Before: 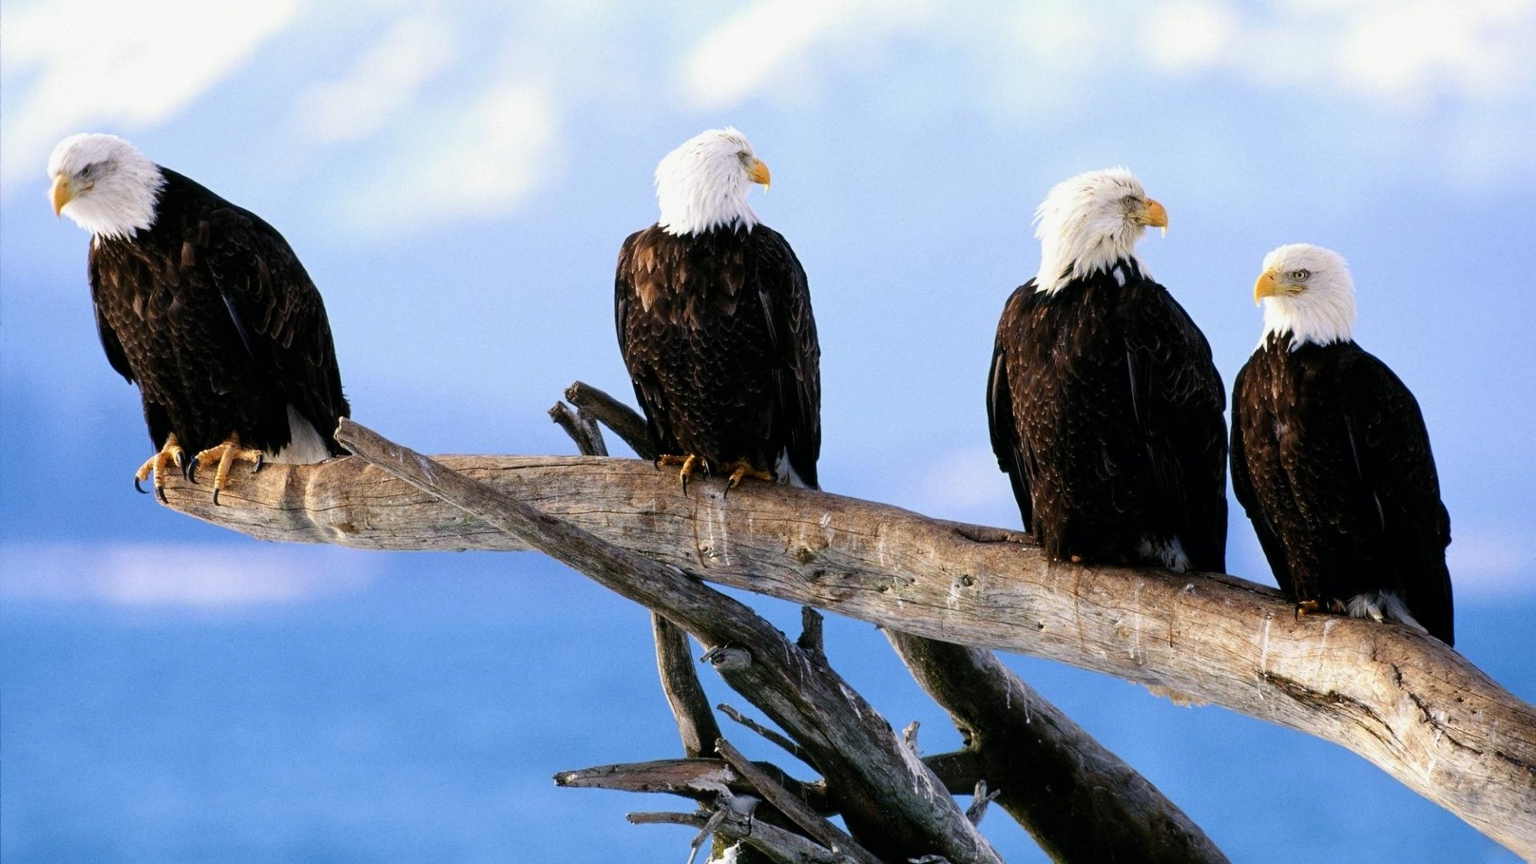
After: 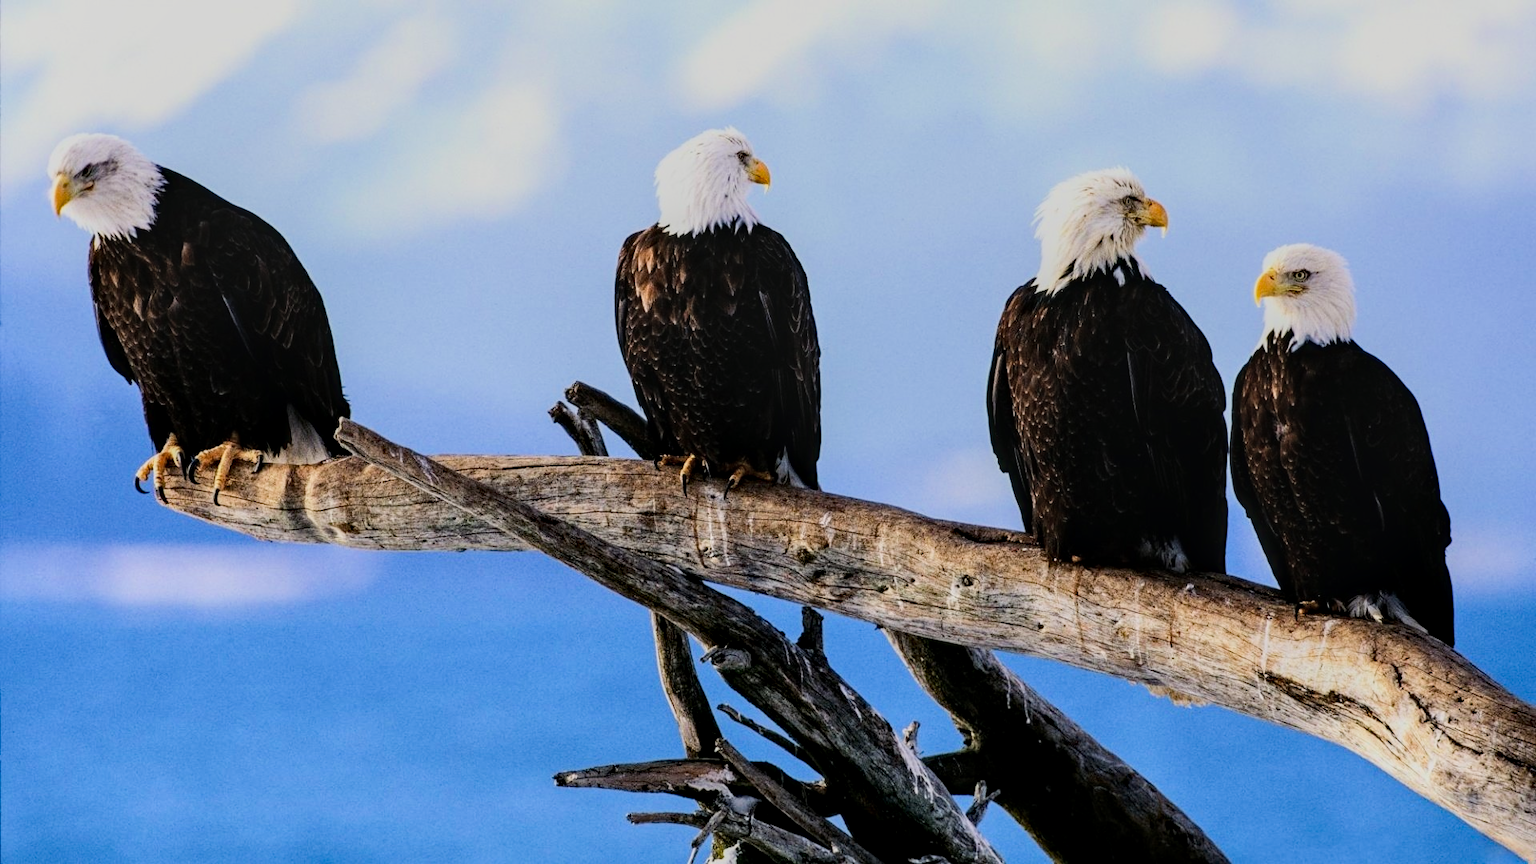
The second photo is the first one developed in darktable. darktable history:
filmic rgb: black relative exposure -16 EV, white relative exposure 6.3 EV, hardness 5.13, contrast 1.344, preserve chrominance RGB euclidean norm, color science v5 (2021), iterations of high-quality reconstruction 10, contrast in shadows safe, contrast in highlights safe
haze removal: strength 0.407, distance 0.219, compatibility mode true, adaptive false
local contrast: detail 130%
